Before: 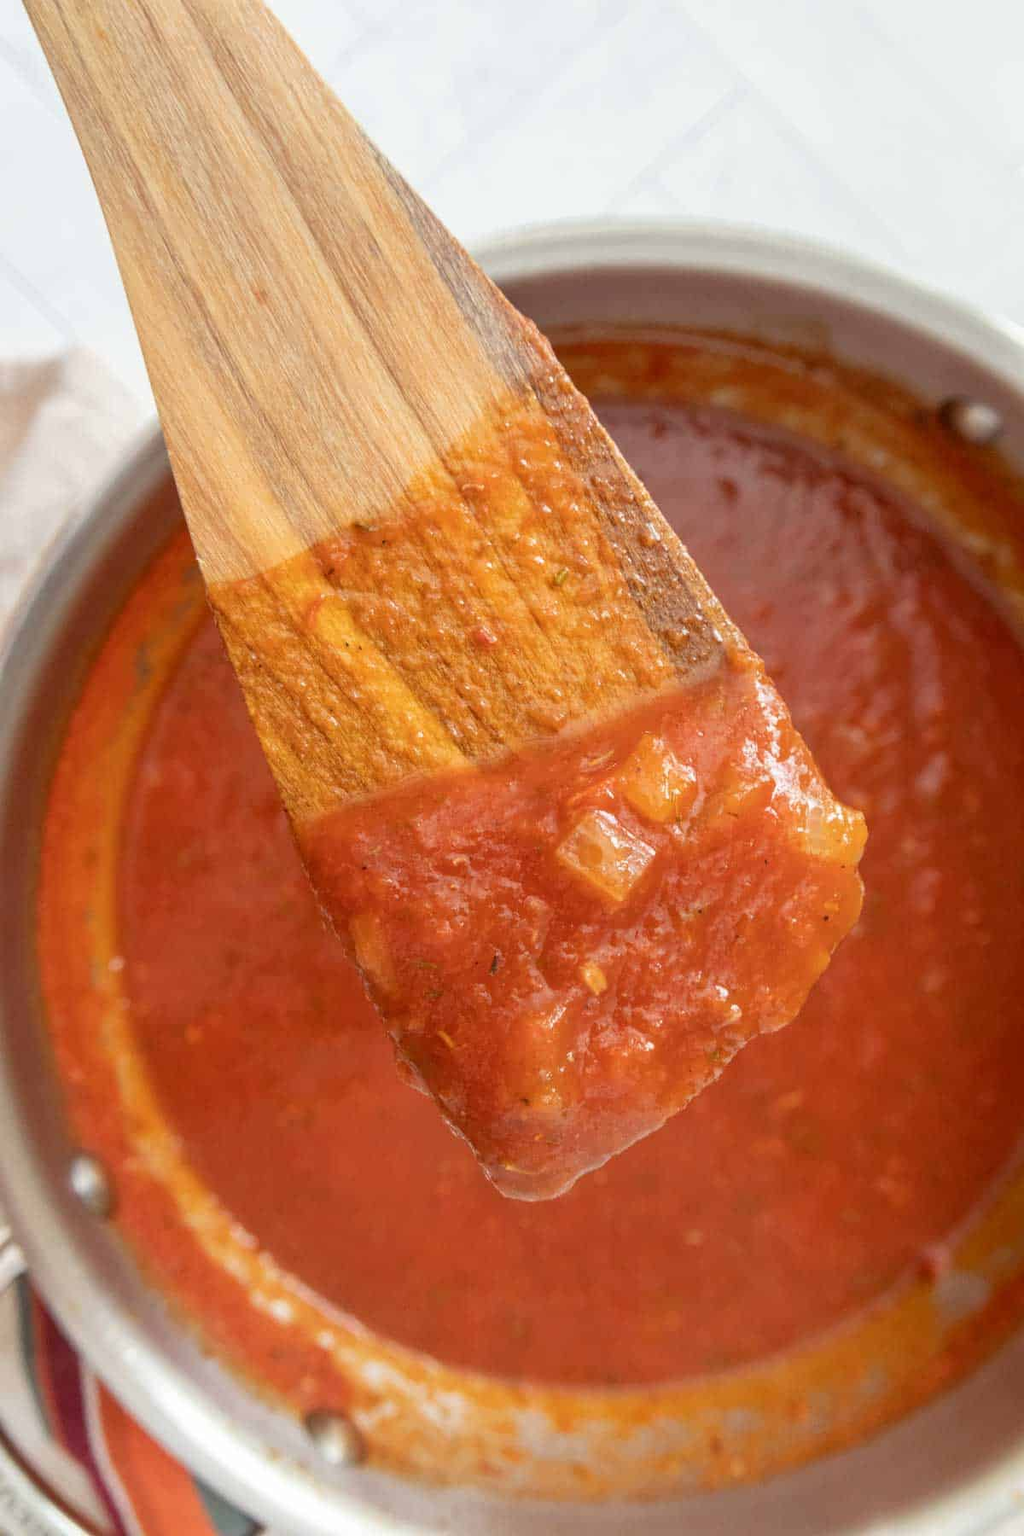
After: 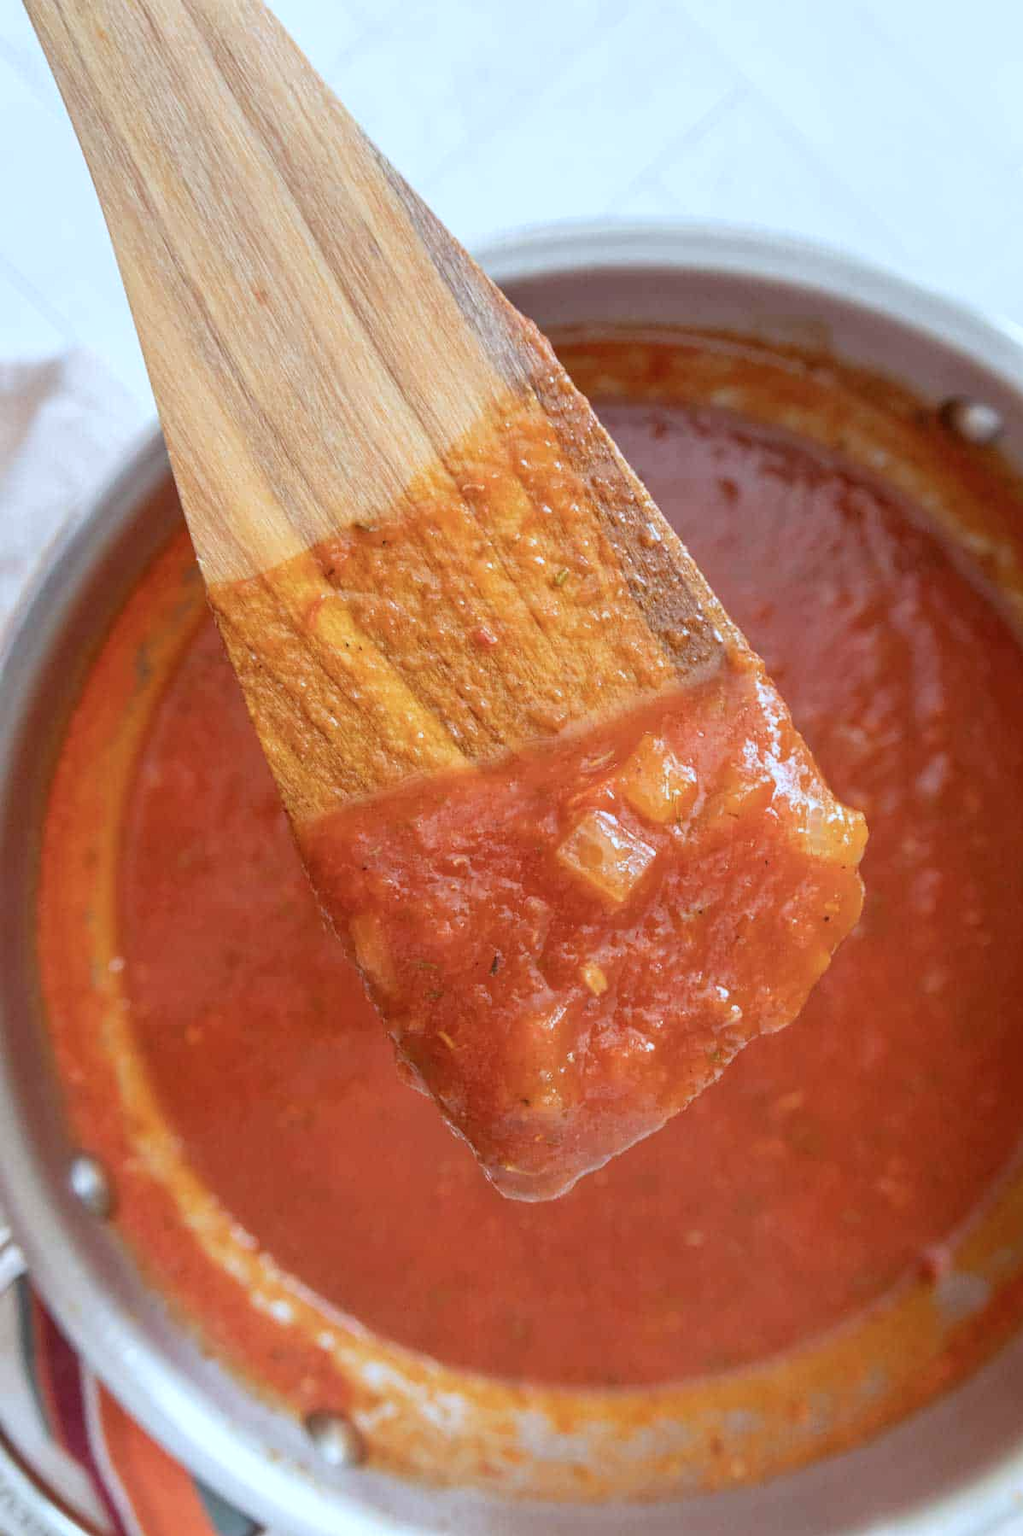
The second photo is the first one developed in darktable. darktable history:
color calibration: illuminant as shot in camera, x 0.378, y 0.381, temperature 4093.13 K, saturation algorithm version 1 (2020)
